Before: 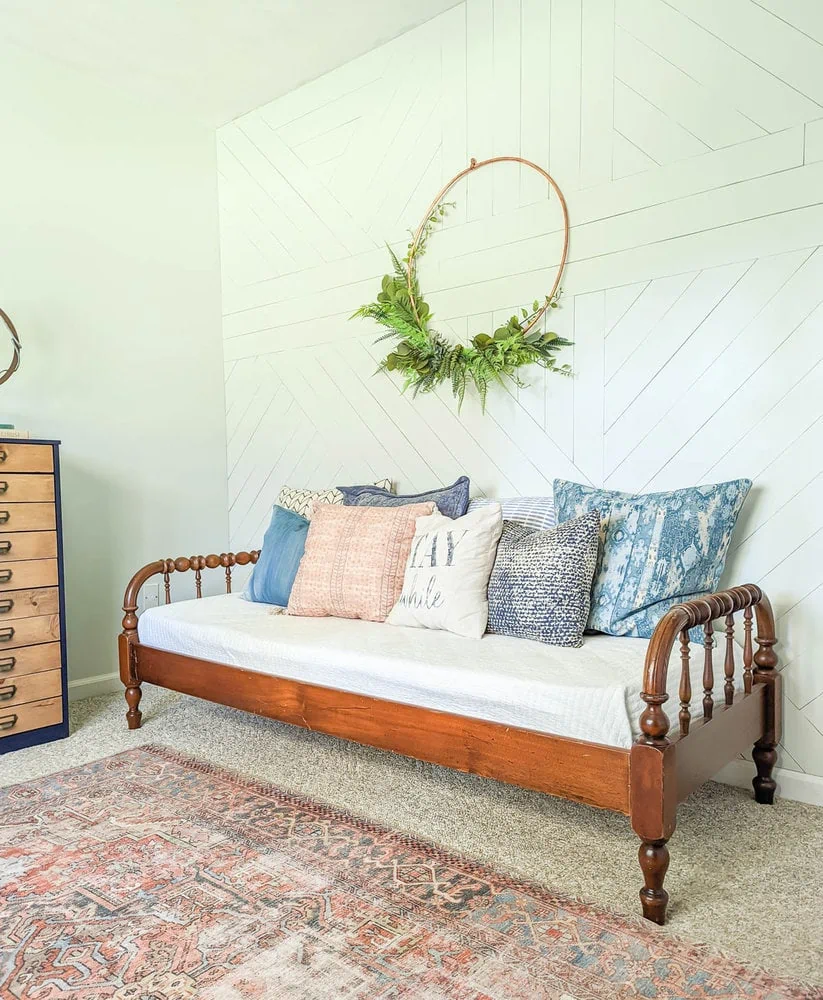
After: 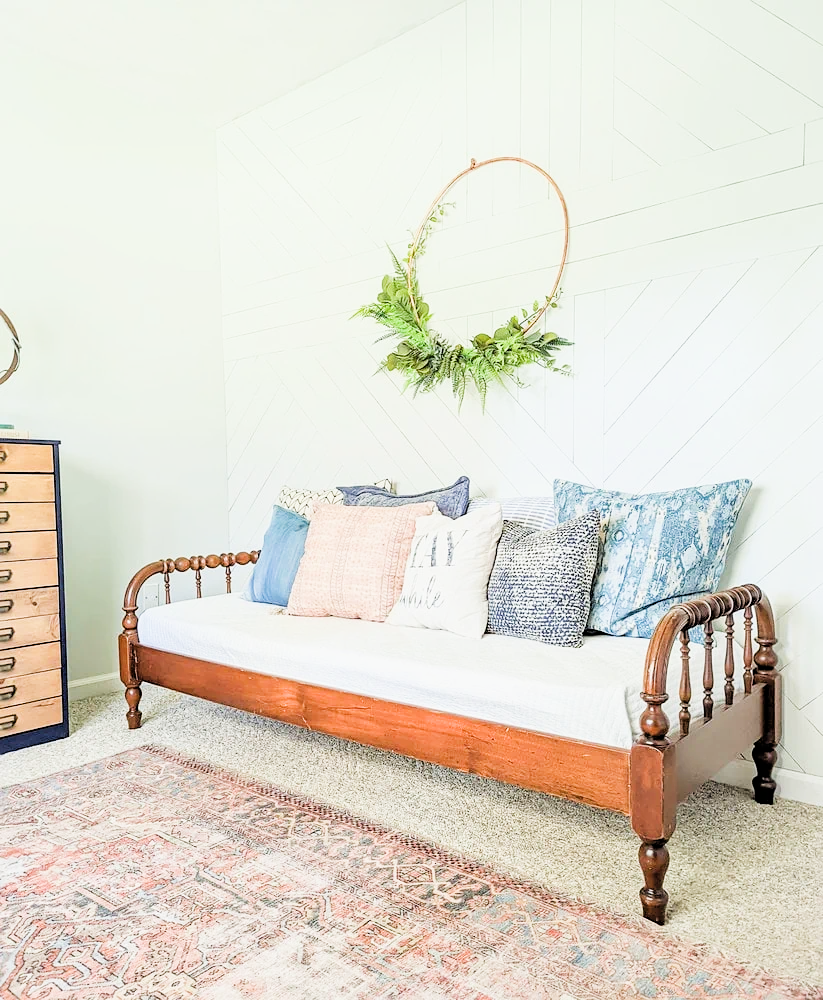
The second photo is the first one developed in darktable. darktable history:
sharpen: amount 0.2
exposure: black level correction 0, exposure 0.95 EV, compensate exposure bias true, compensate highlight preservation false
filmic rgb: black relative exposure -5 EV, hardness 2.88, contrast 1.2, highlights saturation mix -30%
